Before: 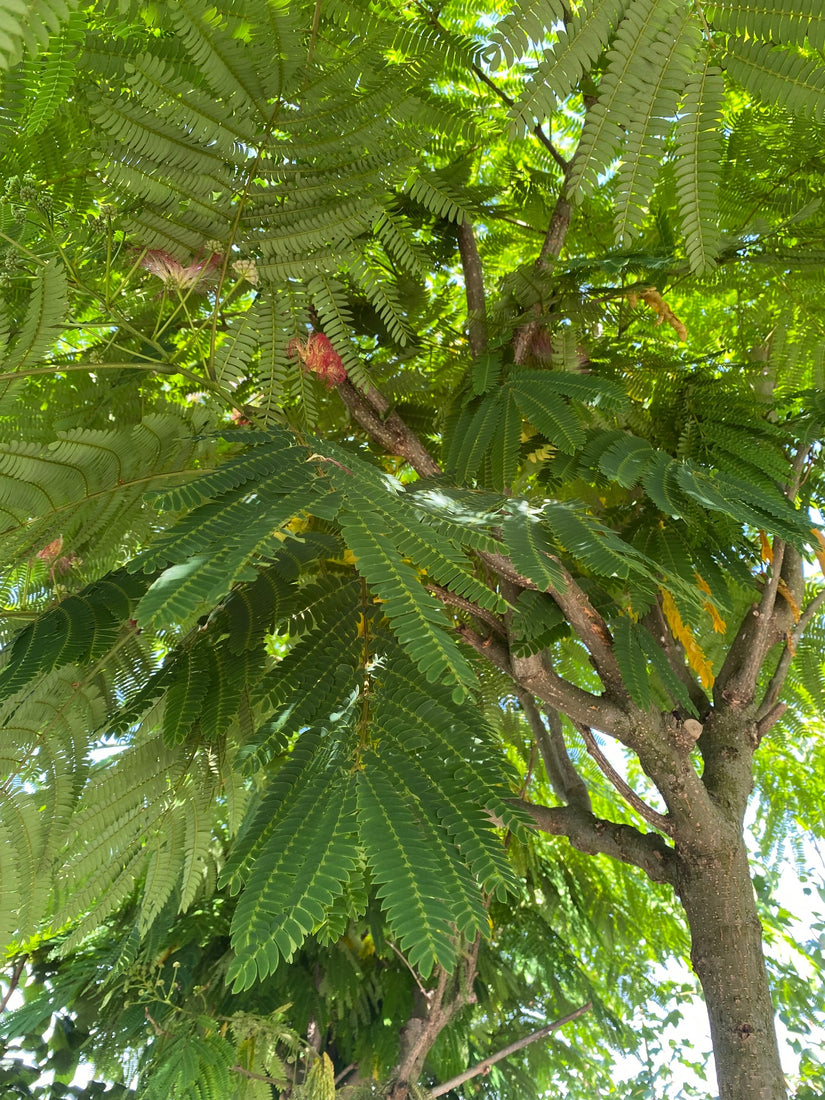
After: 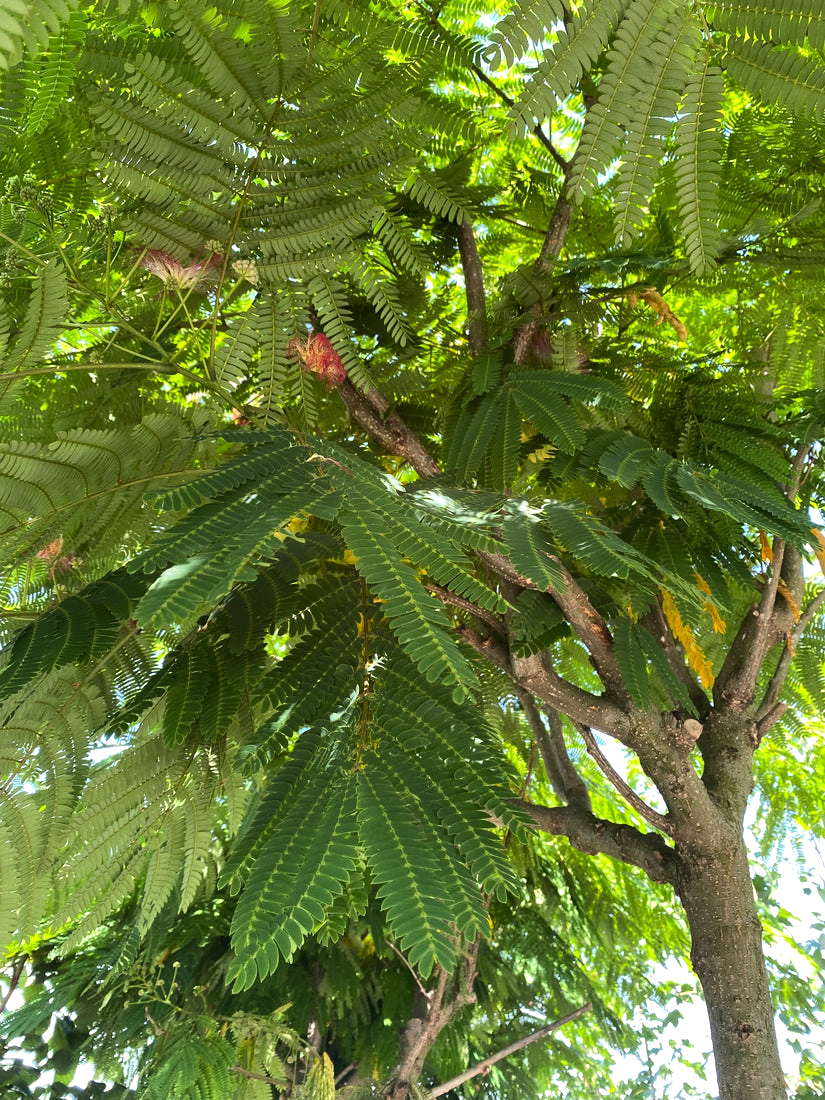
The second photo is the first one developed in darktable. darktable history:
tone equalizer: -8 EV -0.417 EV, -7 EV -0.389 EV, -6 EV -0.333 EV, -5 EV -0.222 EV, -3 EV 0.222 EV, -2 EV 0.333 EV, -1 EV 0.389 EV, +0 EV 0.417 EV, edges refinement/feathering 500, mask exposure compensation -1.57 EV, preserve details no
exposure: exposure -0.064 EV, compensate highlight preservation false
